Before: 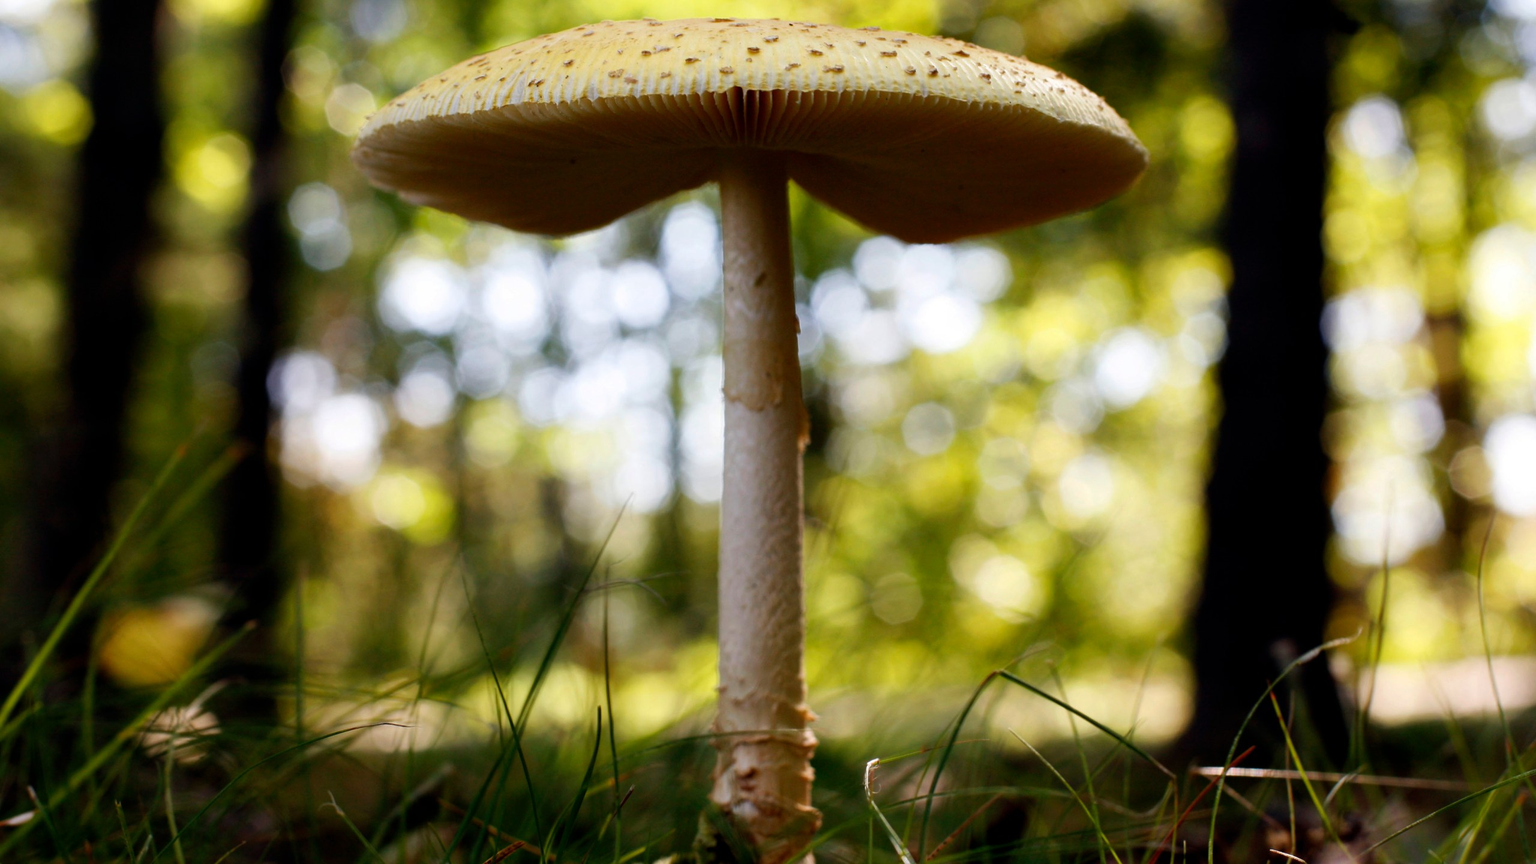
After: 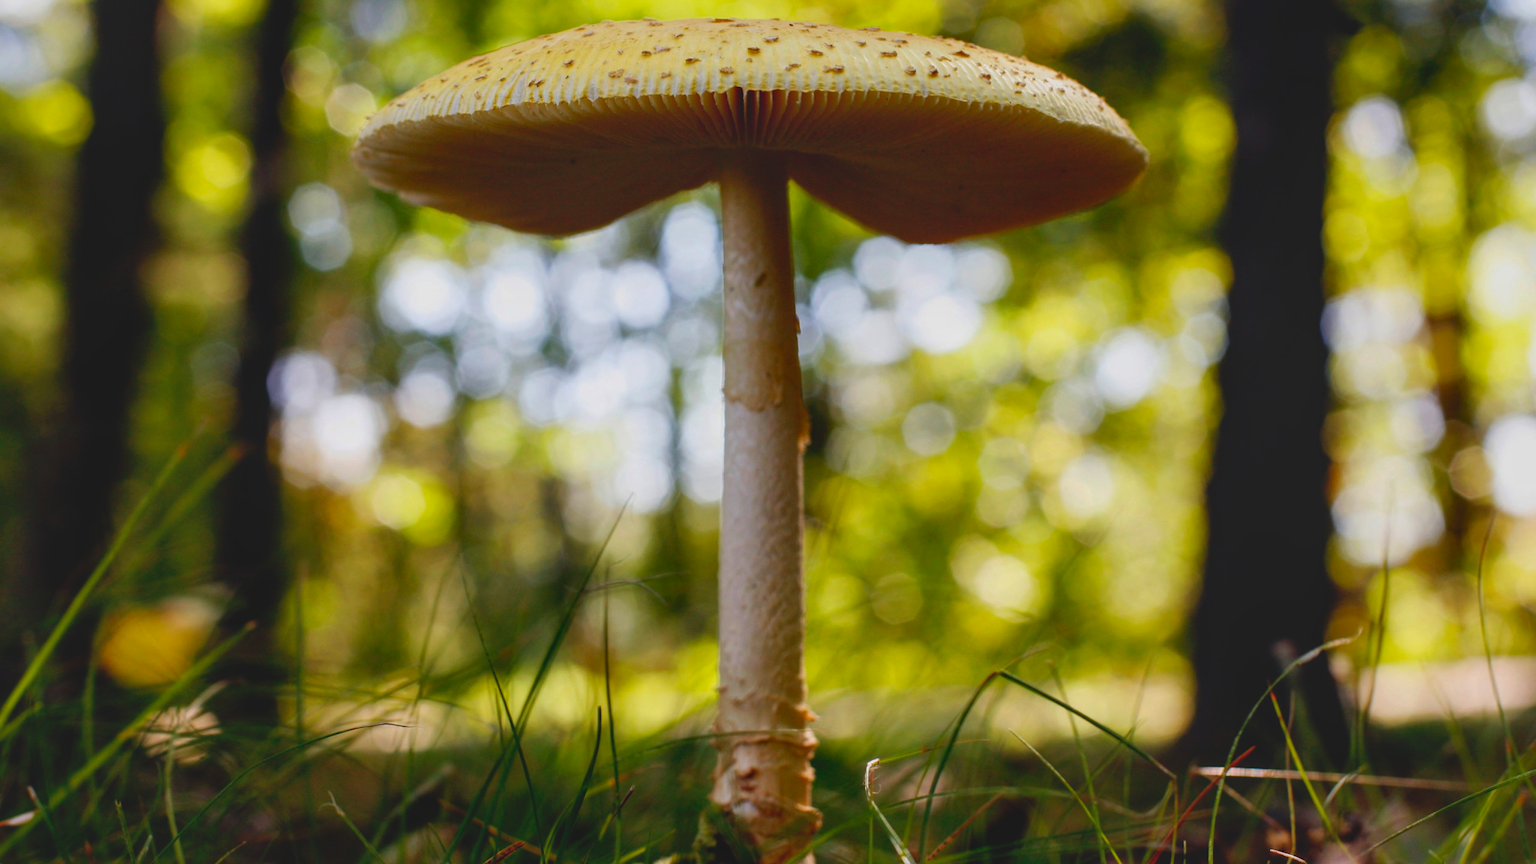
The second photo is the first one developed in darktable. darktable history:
contrast brightness saturation: contrast -0.207, saturation 0.188
shadows and highlights: shadows 25.7, highlights -23.62
local contrast: on, module defaults
